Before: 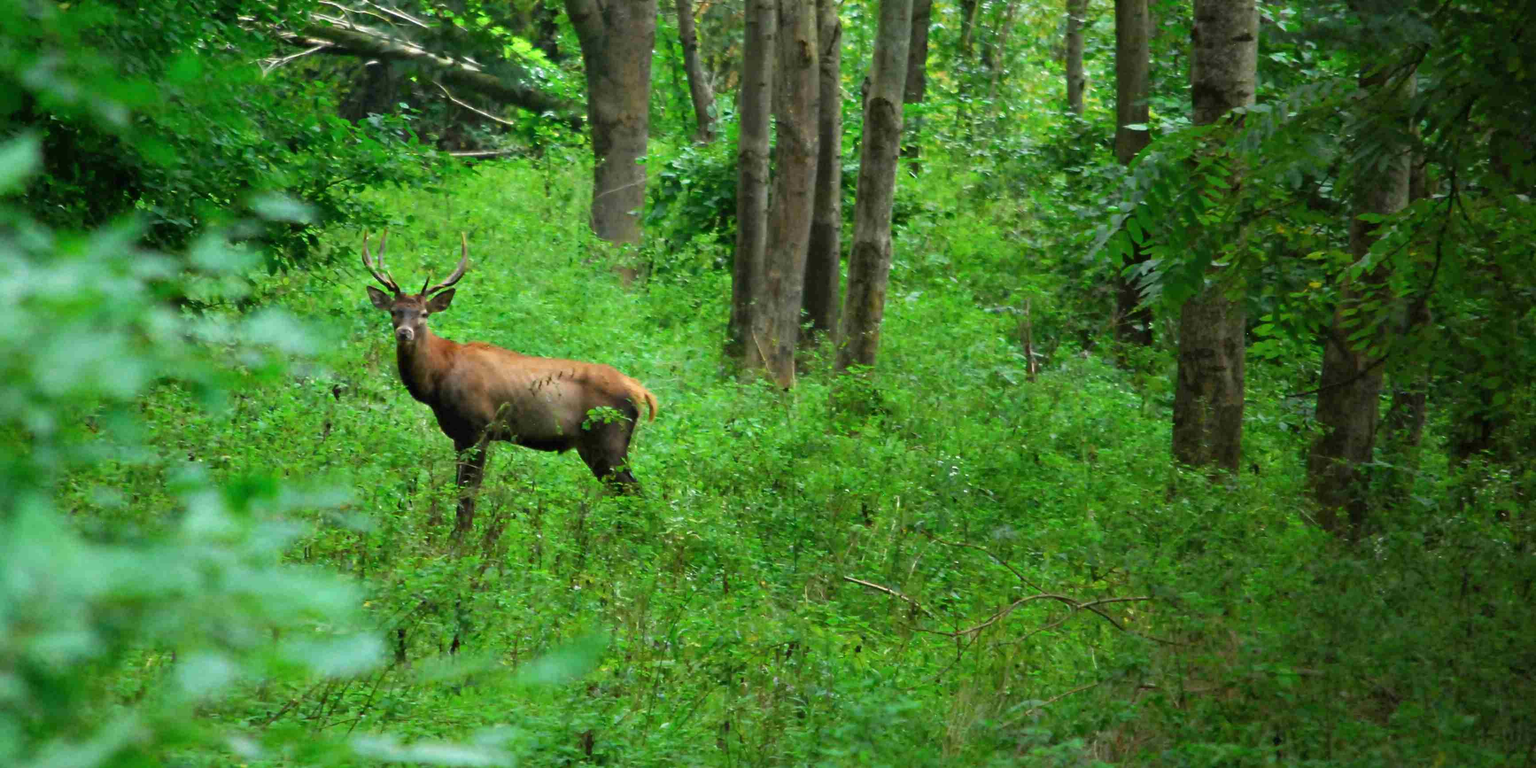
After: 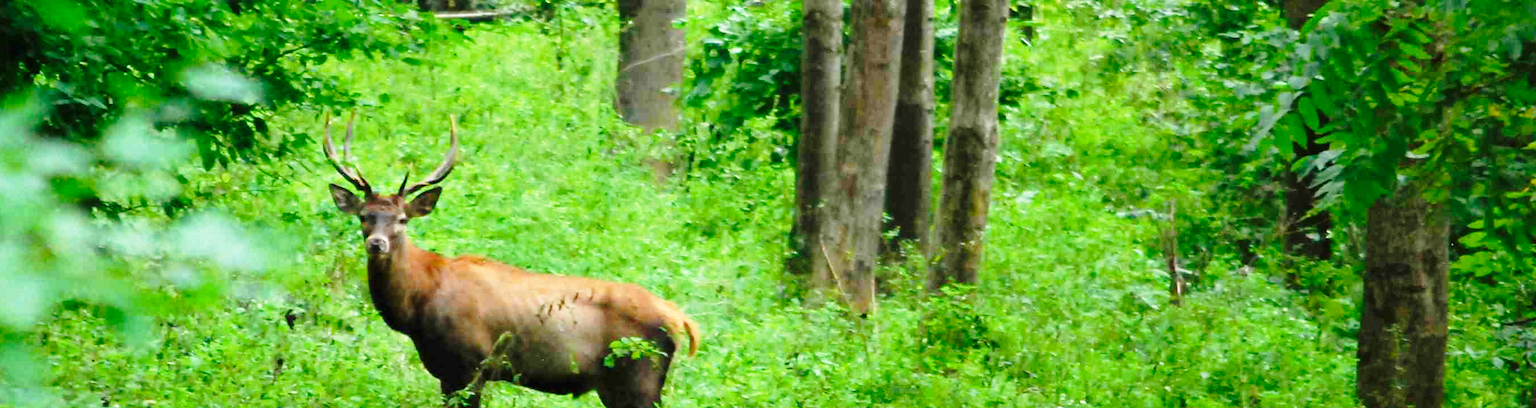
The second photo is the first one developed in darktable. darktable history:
crop: left 7.113%, top 18.562%, right 14.468%, bottom 39.723%
base curve: curves: ch0 [(0, 0) (0.028, 0.03) (0.121, 0.232) (0.46, 0.748) (0.859, 0.968) (1, 1)], preserve colors none
